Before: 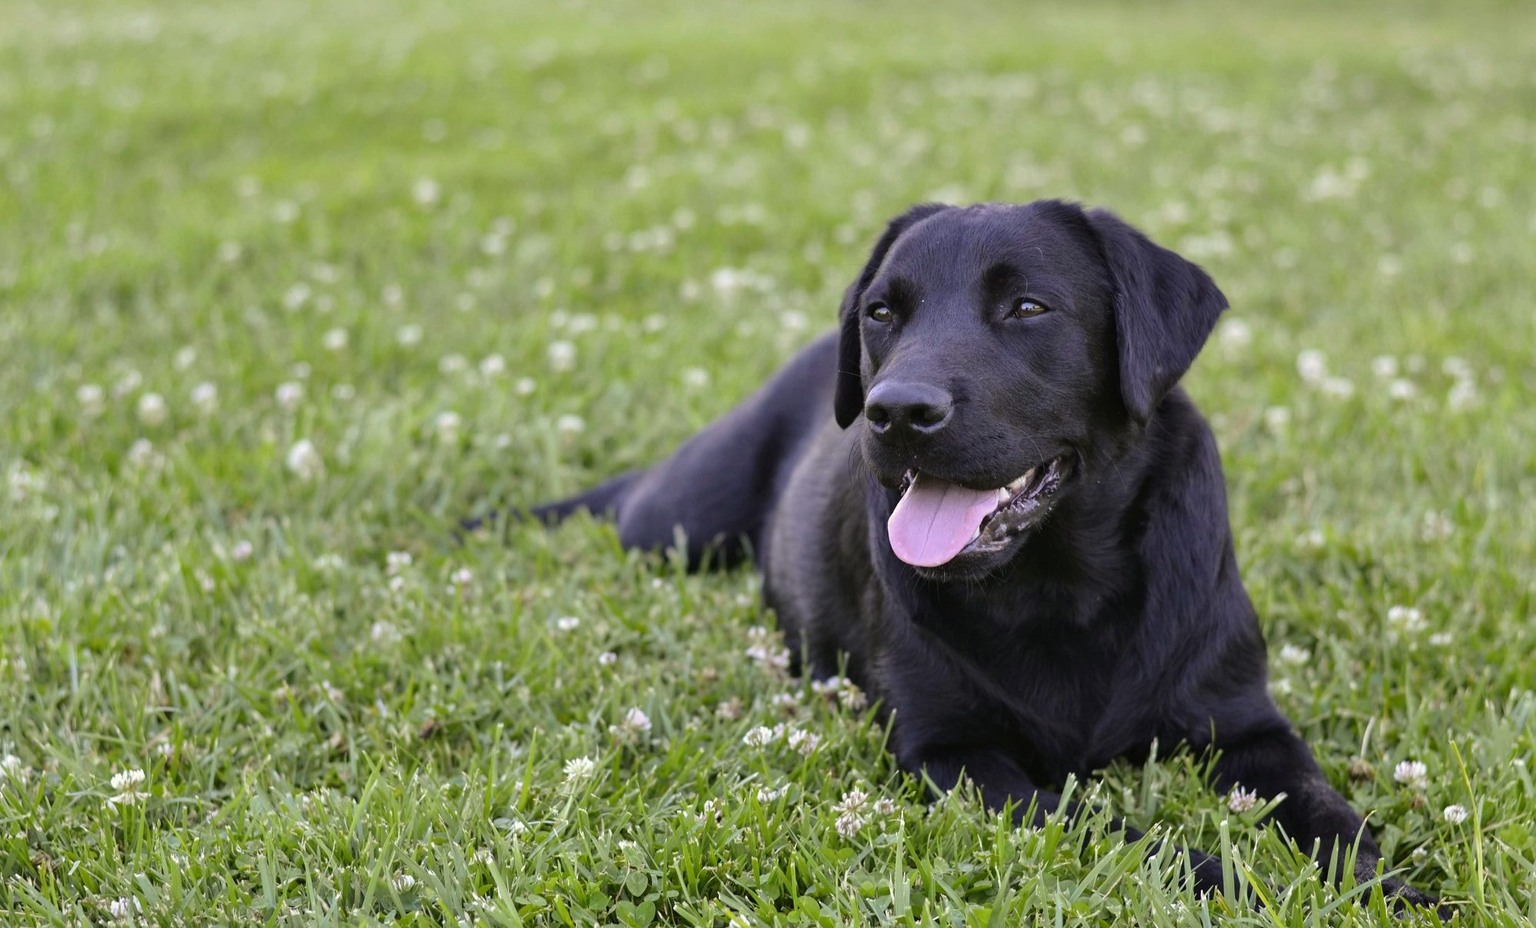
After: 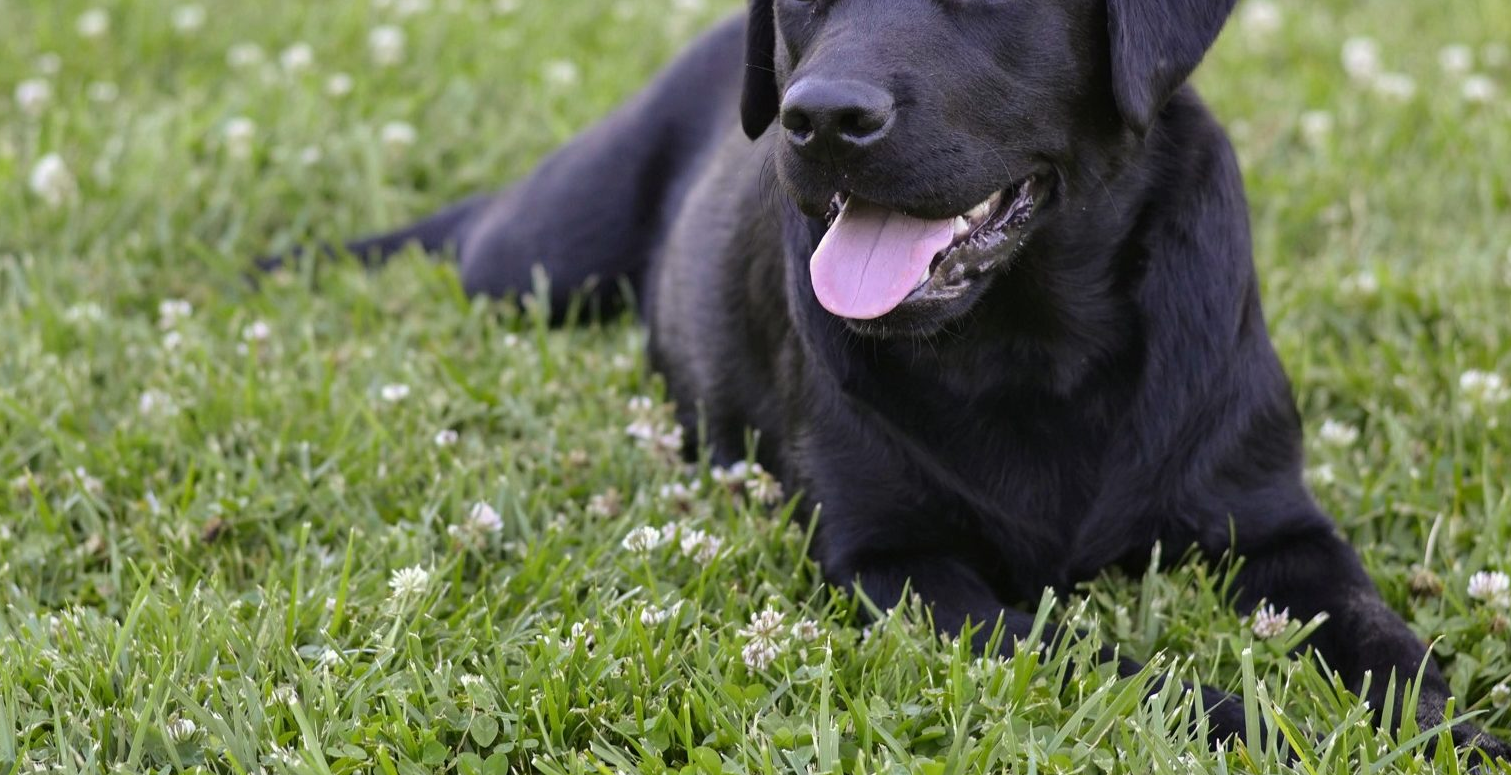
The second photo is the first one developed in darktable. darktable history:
crop and rotate: left 17.254%, top 34.614%, right 6.962%, bottom 1.027%
